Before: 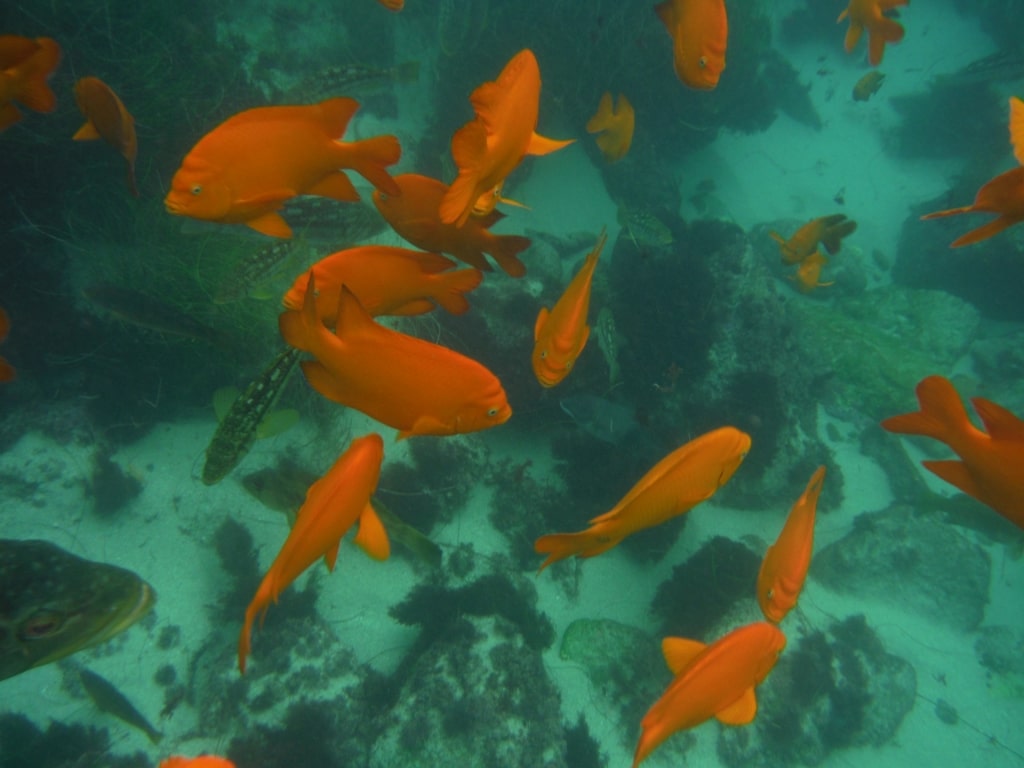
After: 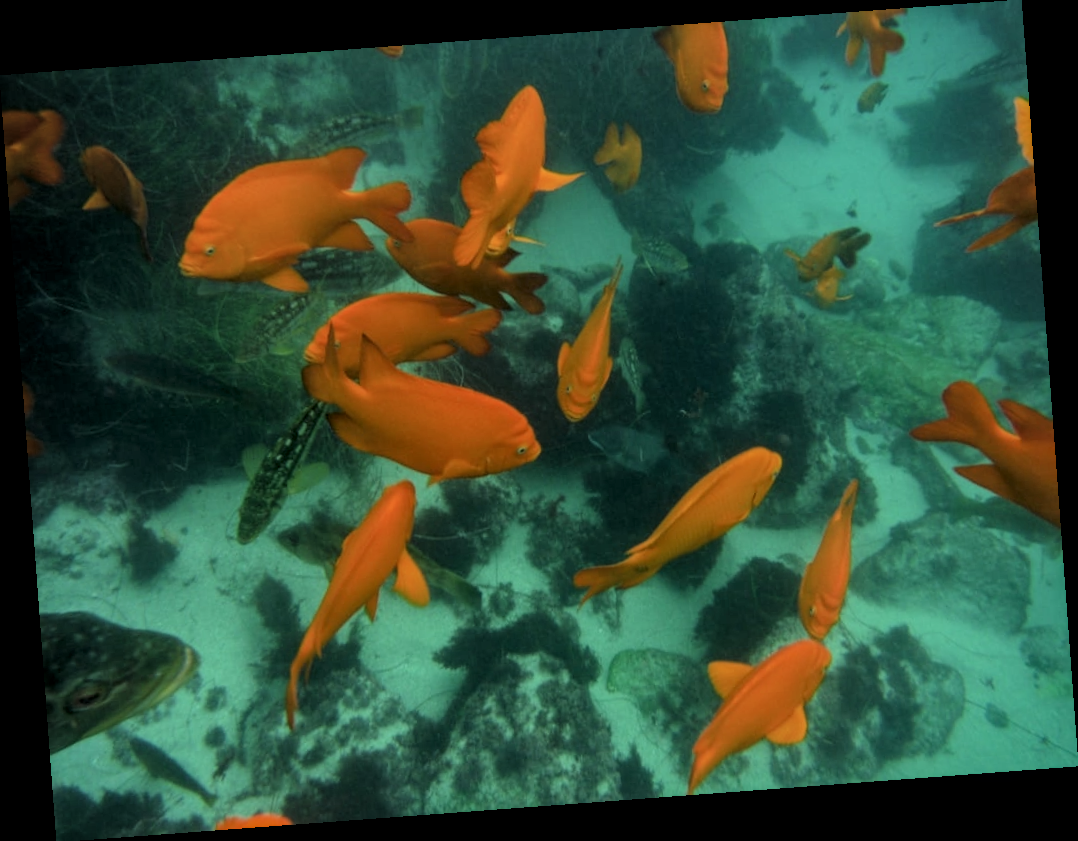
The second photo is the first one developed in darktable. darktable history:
local contrast: detail 150%
rotate and perspective: rotation -4.25°, automatic cropping off
filmic rgb: black relative exposure -6.15 EV, white relative exposure 6.96 EV, hardness 2.23, color science v6 (2022)
